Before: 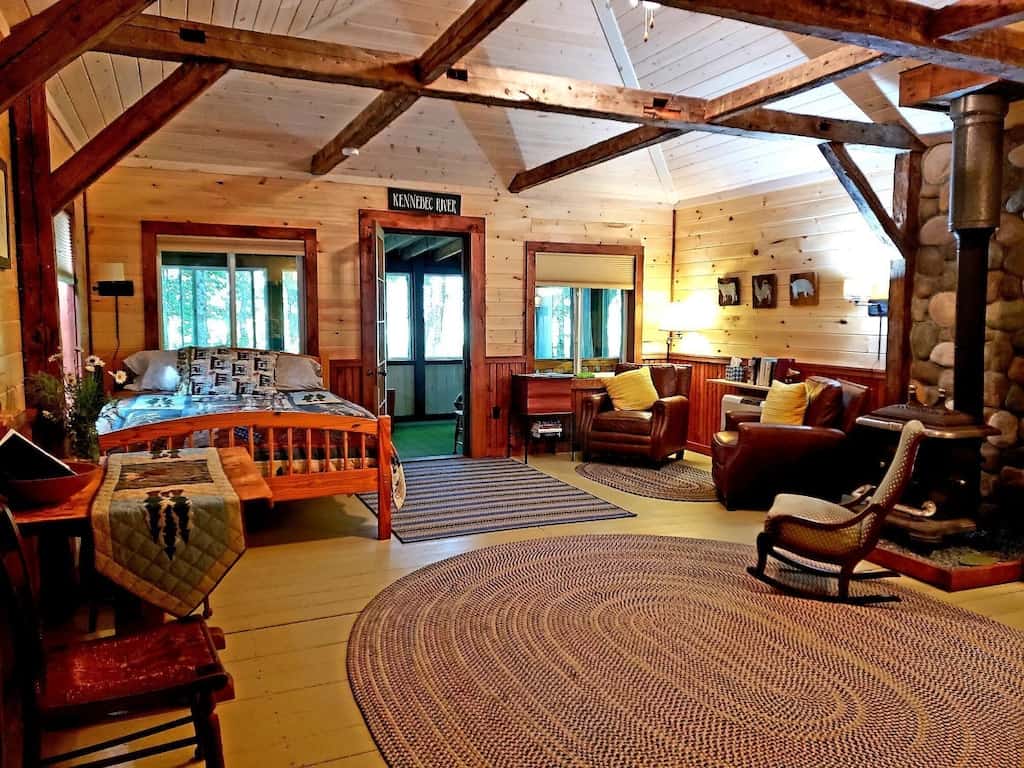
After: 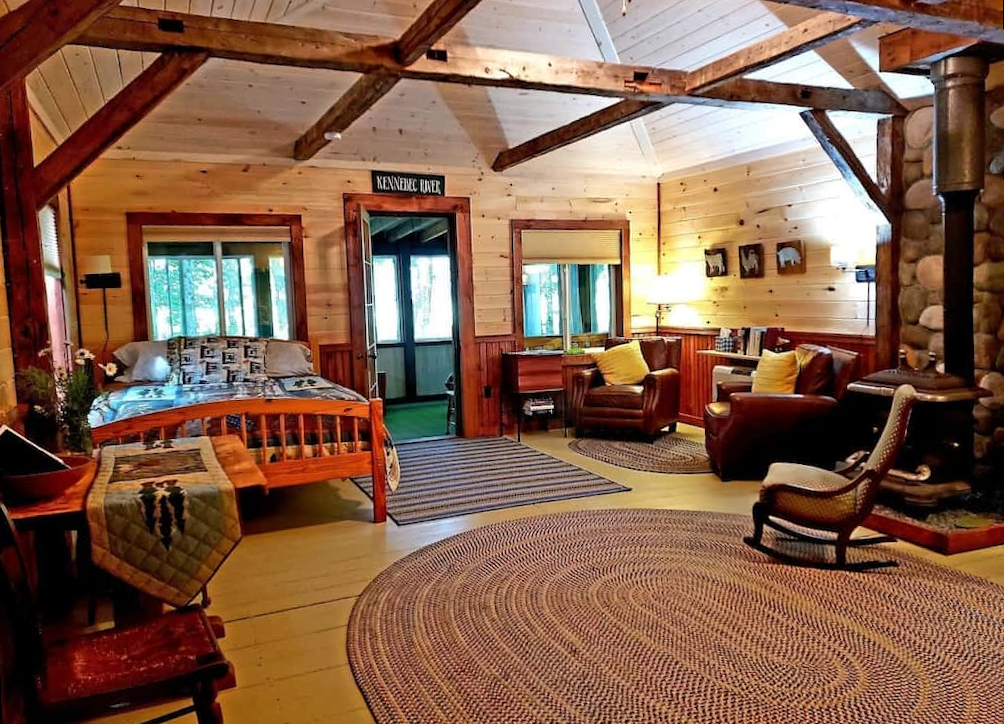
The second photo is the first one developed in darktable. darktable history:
rotate and perspective: rotation -2°, crop left 0.022, crop right 0.978, crop top 0.049, crop bottom 0.951
